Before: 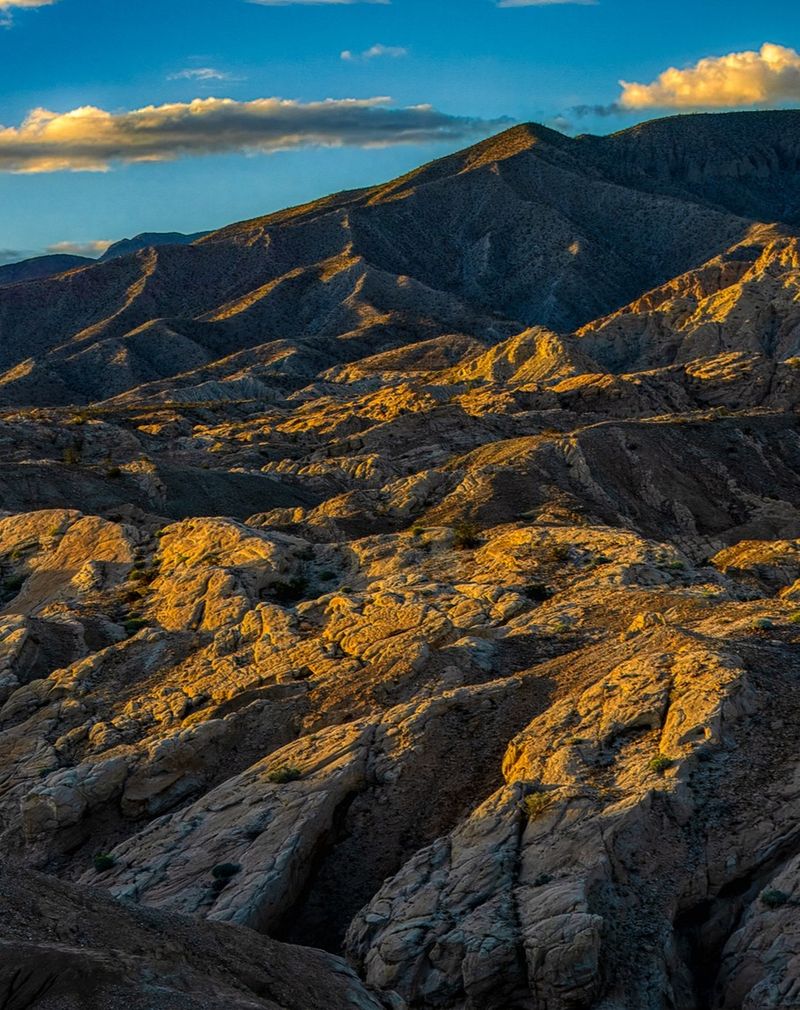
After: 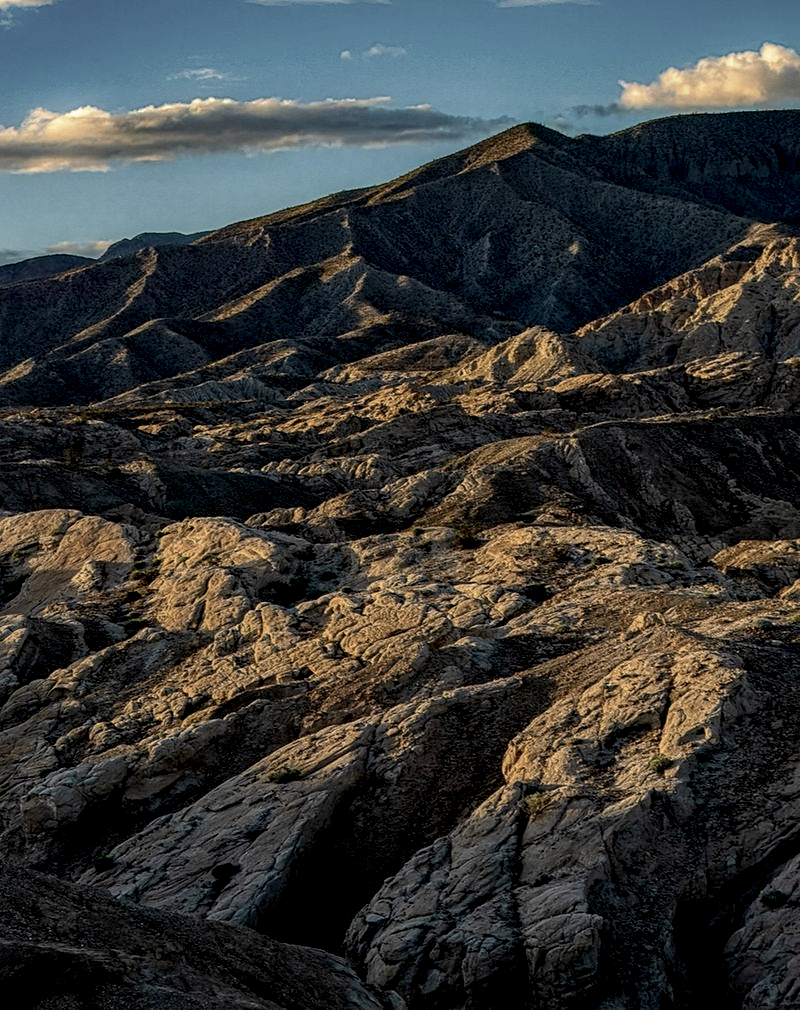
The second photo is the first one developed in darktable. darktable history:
exposure: black level correction 0.01, compensate highlight preservation false
sharpen: amount 0.215
color correction: highlights b* 0.019, saturation 0.495
